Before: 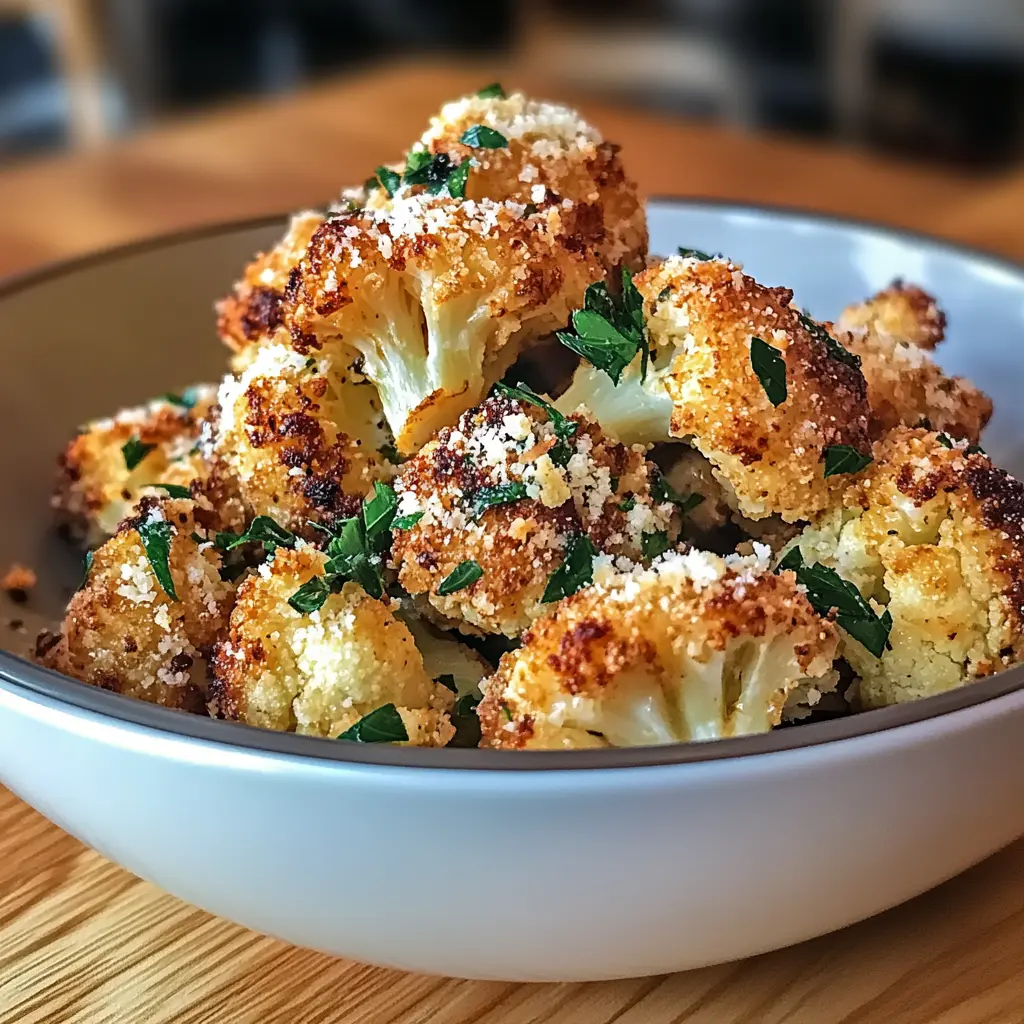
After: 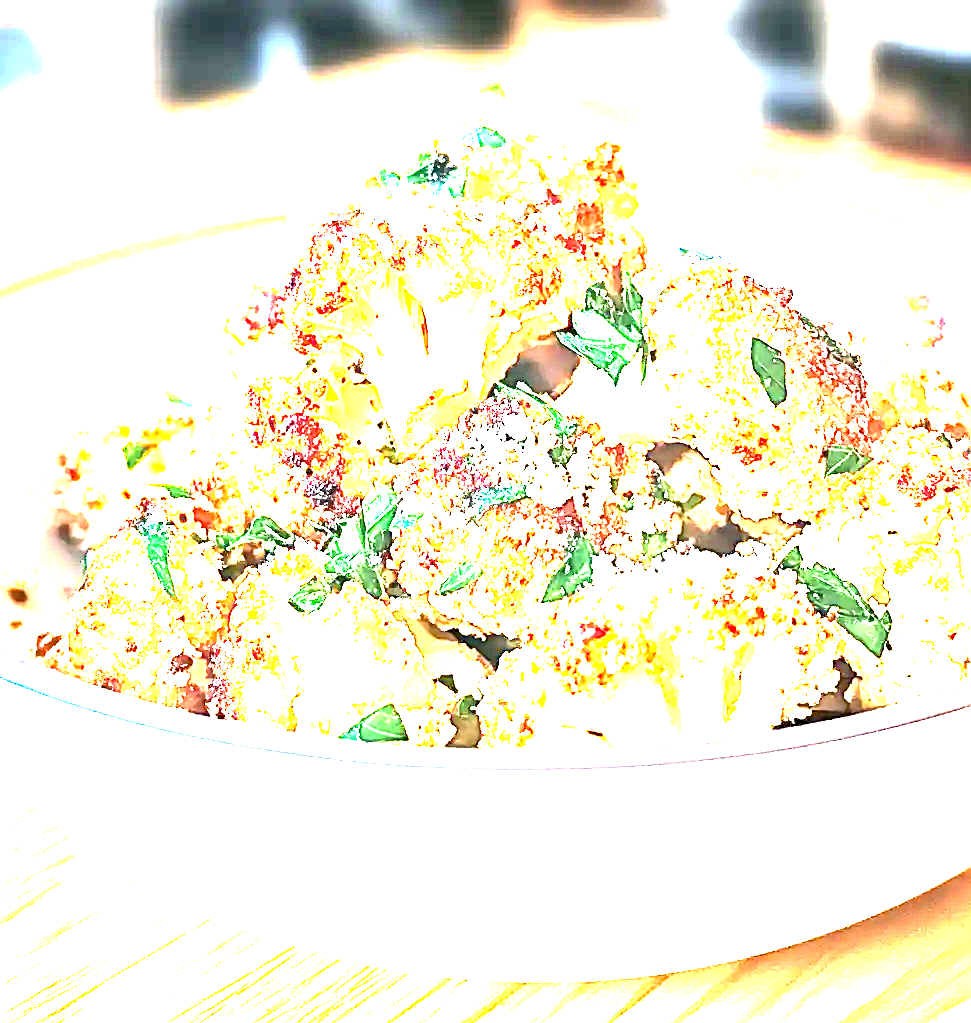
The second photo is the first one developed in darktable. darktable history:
exposure: black level correction 0, exposure 4 EV, compensate exposure bias true, compensate highlight preservation false
sharpen: radius 2.529, amount 0.323
crop and rotate: right 5.167%
levels: levels [0.012, 0.367, 0.697]
